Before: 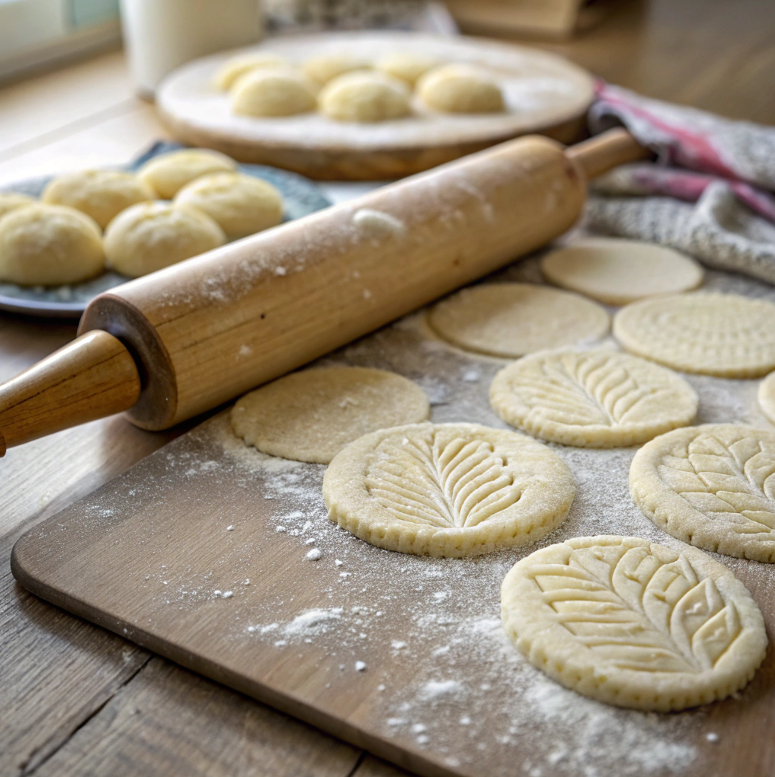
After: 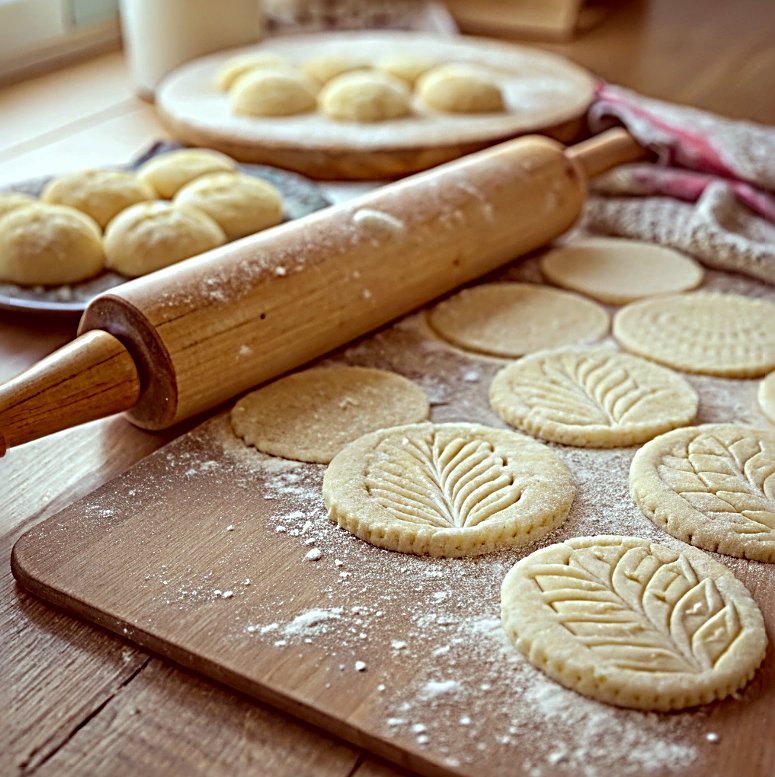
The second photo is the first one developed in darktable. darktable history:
sharpen: radius 3.69, amount 0.928
color correction: highlights a* -7.23, highlights b* -0.161, shadows a* 20.08, shadows b* 11.73
